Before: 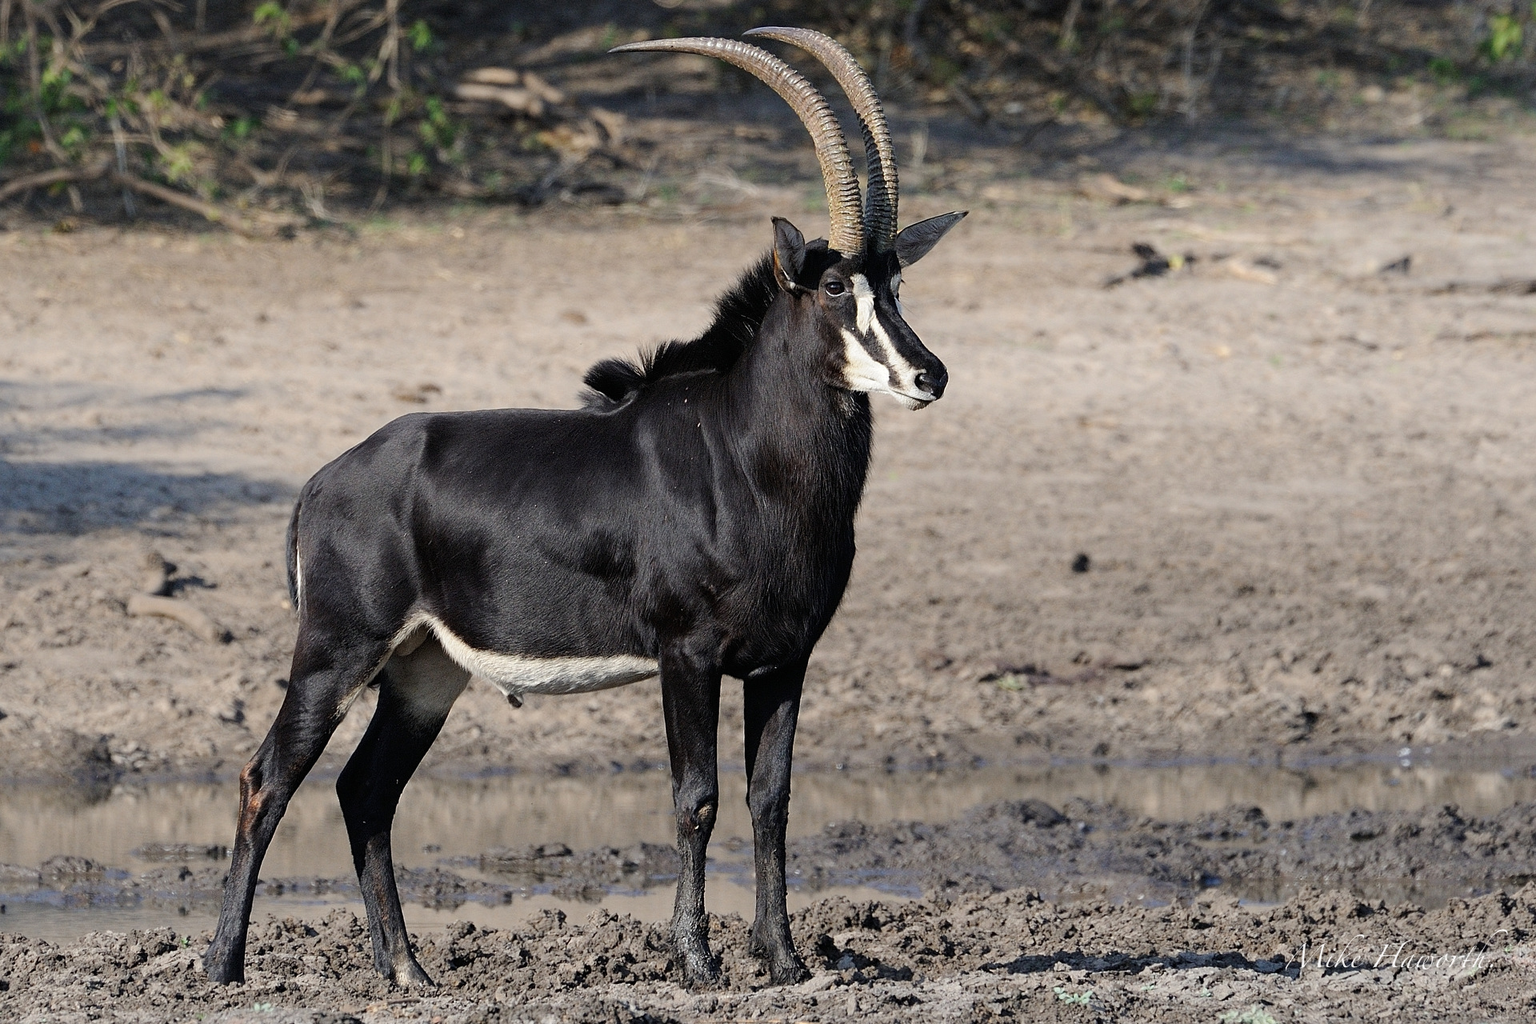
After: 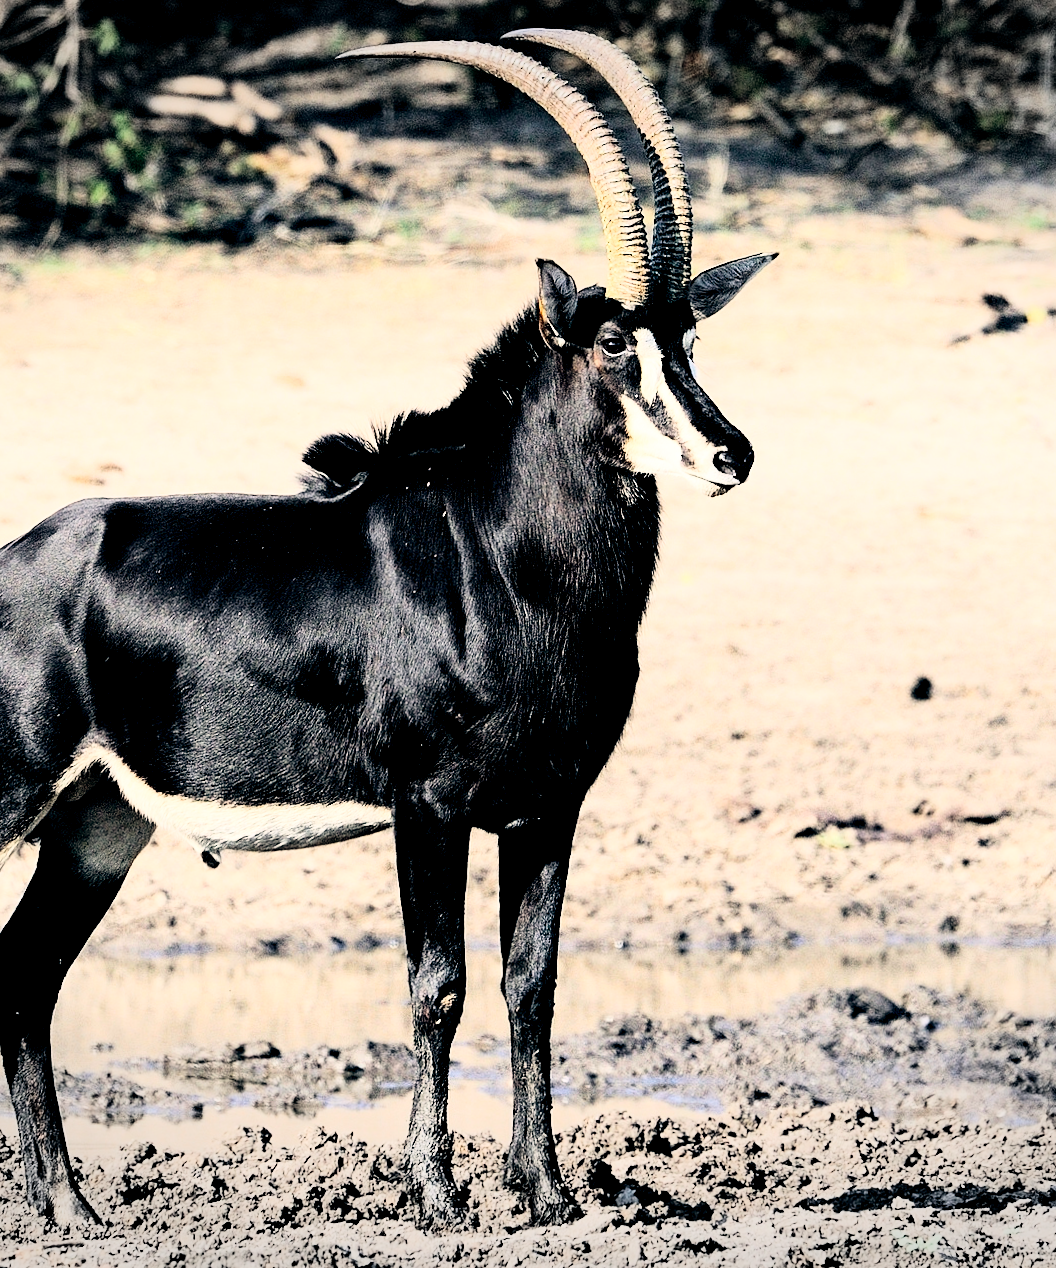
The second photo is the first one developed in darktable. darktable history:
rgb curve: curves: ch0 [(0, 0) (0.21, 0.15) (0.24, 0.21) (0.5, 0.75) (0.75, 0.96) (0.89, 0.99) (1, 1)]; ch1 [(0, 0.02) (0.21, 0.13) (0.25, 0.2) (0.5, 0.67) (0.75, 0.9) (0.89, 0.97) (1, 1)]; ch2 [(0, 0.02) (0.21, 0.13) (0.25, 0.2) (0.5, 0.67) (0.75, 0.9) (0.89, 0.97) (1, 1)], compensate middle gray true
crop: left 21.674%, right 22.086%
color balance: lift [0.975, 0.993, 1, 1.015], gamma [1.1, 1, 1, 0.945], gain [1, 1.04, 1, 0.95]
rotate and perspective: rotation 0.226°, lens shift (vertical) -0.042, crop left 0.023, crop right 0.982, crop top 0.006, crop bottom 0.994
vignetting: fall-off start 100%, brightness -0.282, width/height ratio 1.31
exposure: black level correction 0.003, exposure 0.383 EV, compensate highlight preservation false
